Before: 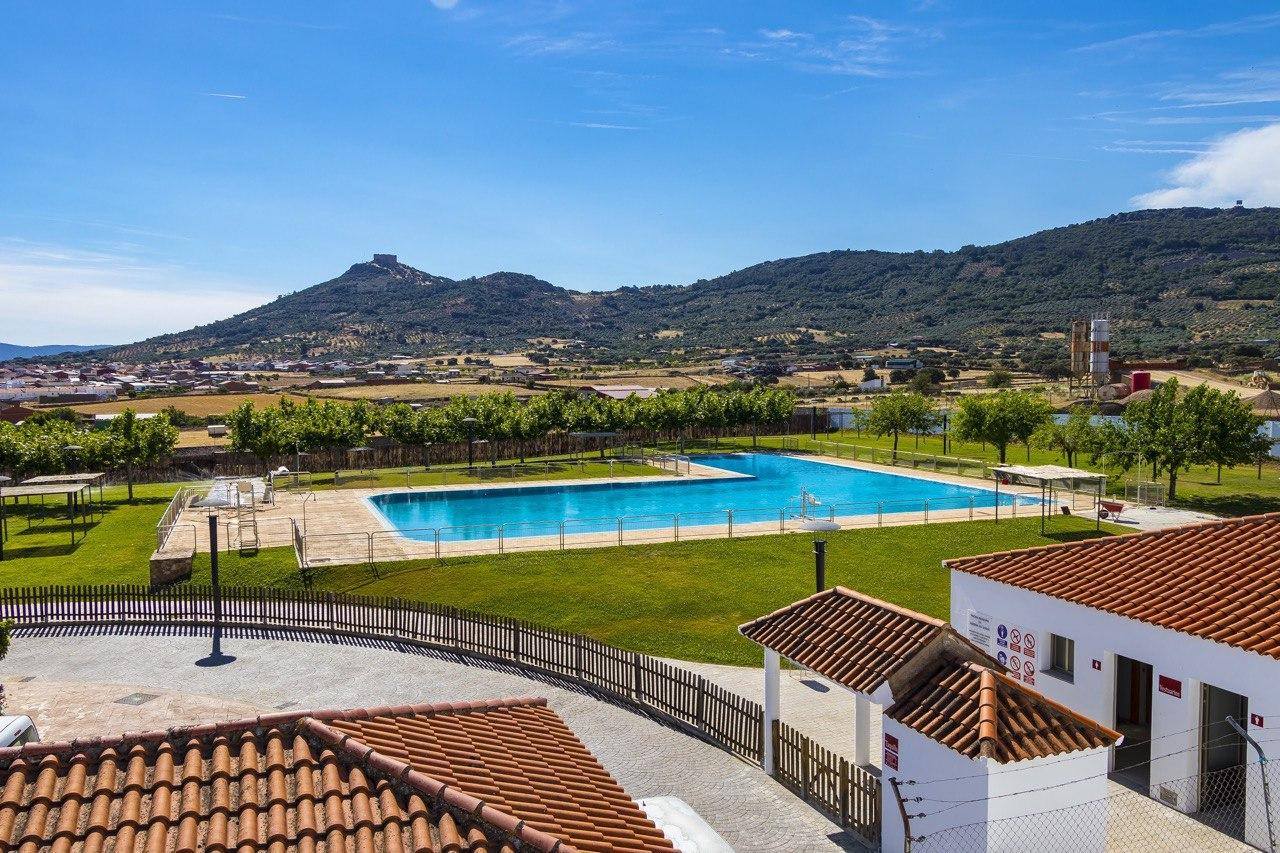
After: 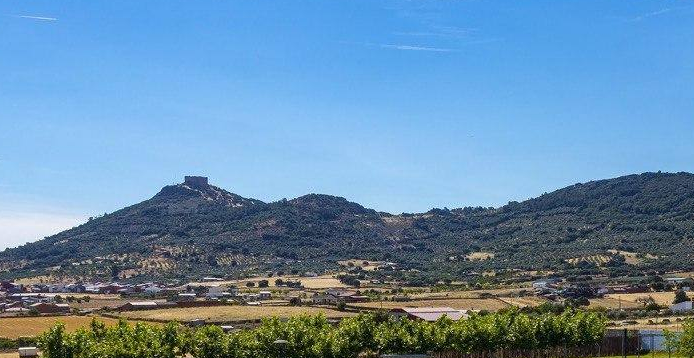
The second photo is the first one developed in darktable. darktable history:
crop: left 14.839%, top 9.2%, right 30.934%, bottom 48.797%
